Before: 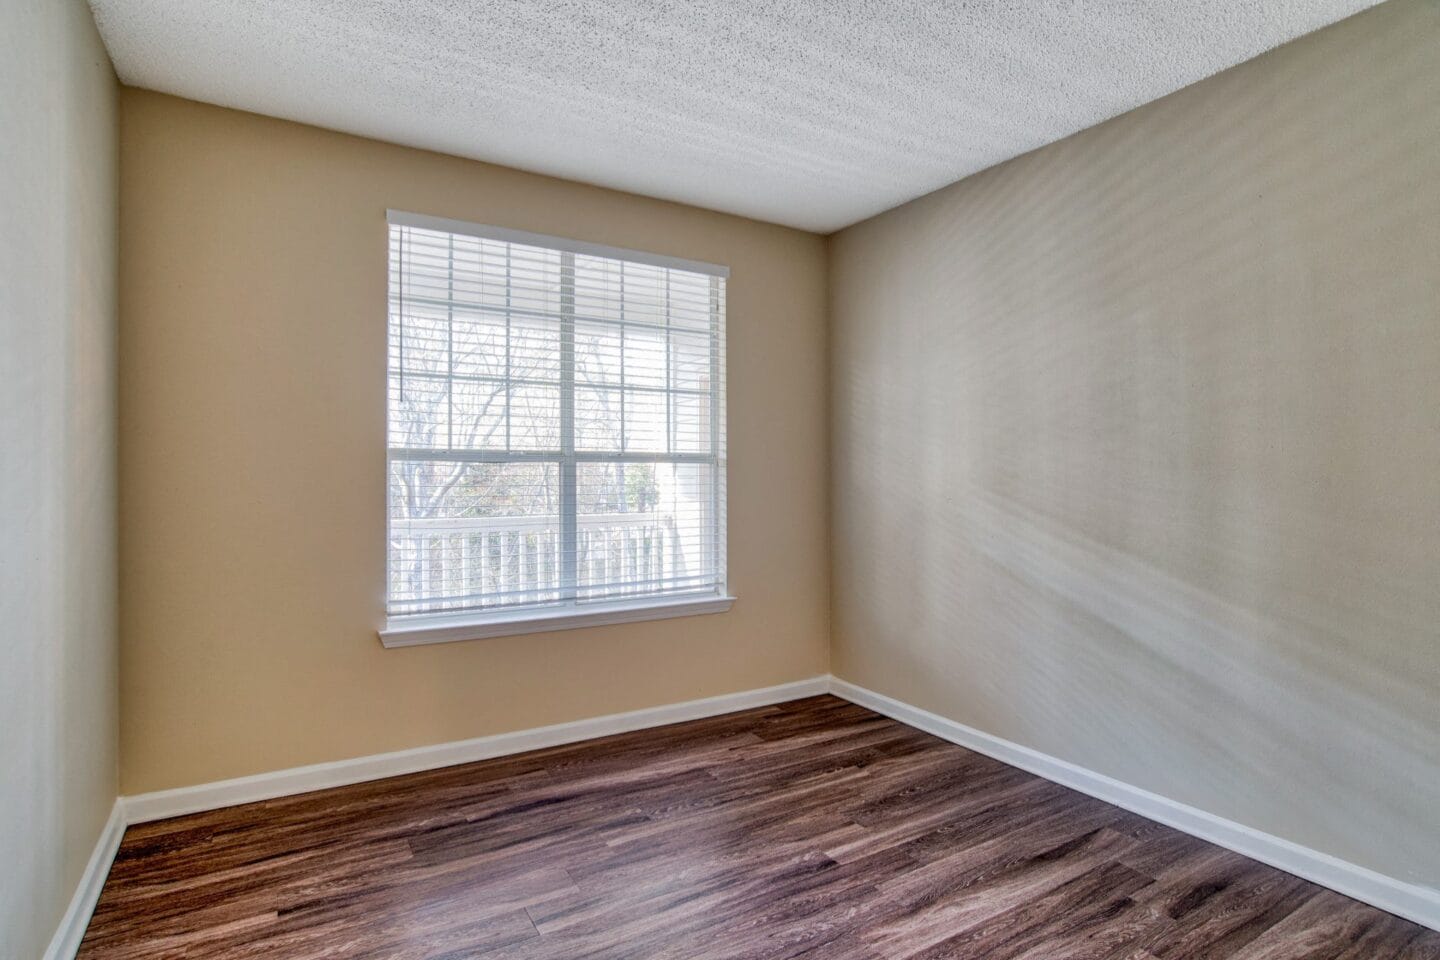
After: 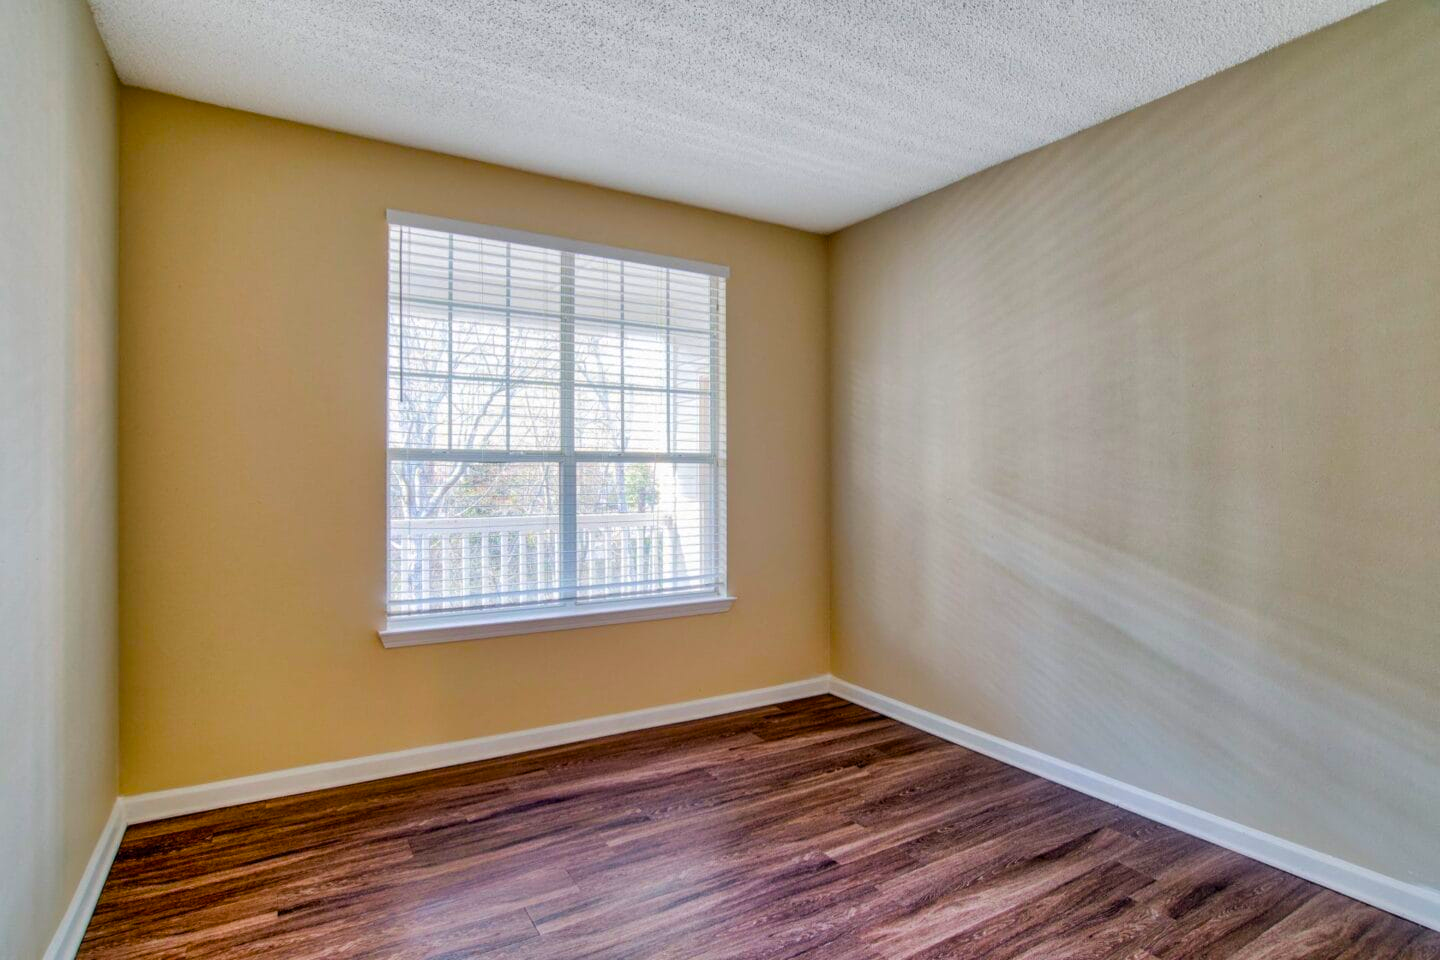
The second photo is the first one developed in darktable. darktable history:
color balance rgb: linear chroma grading › shadows 9.362%, linear chroma grading › highlights 9.922%, linear chroma grading › global chroma 14.791%, linear chroma grading › mid-tones 14.958%, perceptual saturation grading › global saturation 25.253%, global vibrance 15.02%
